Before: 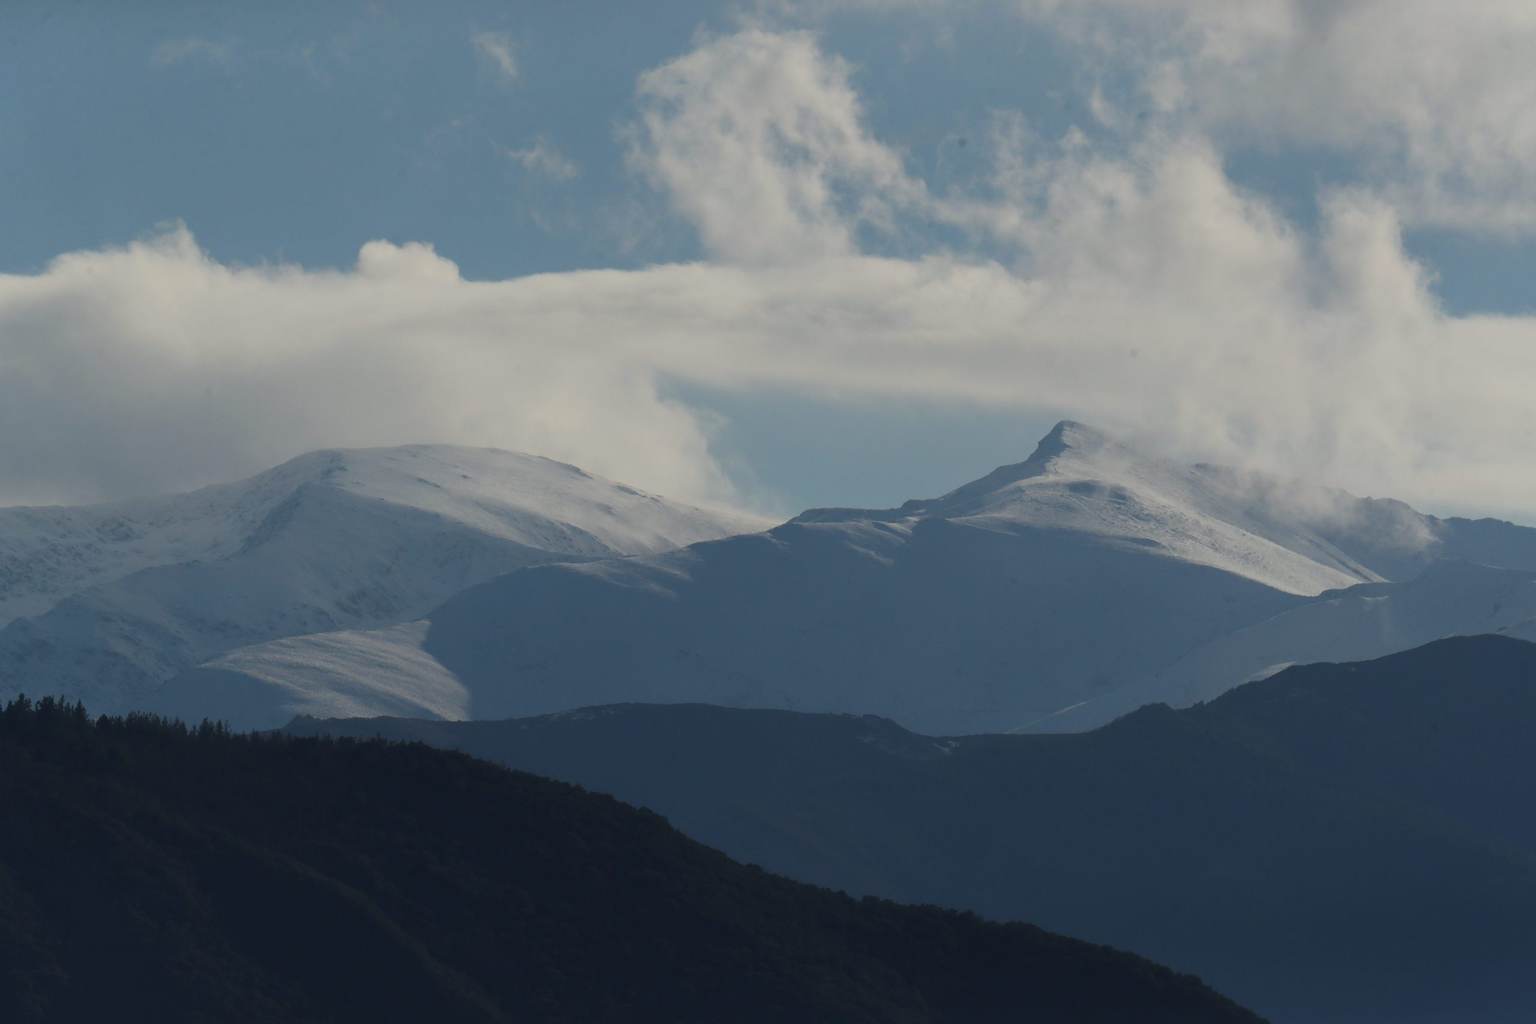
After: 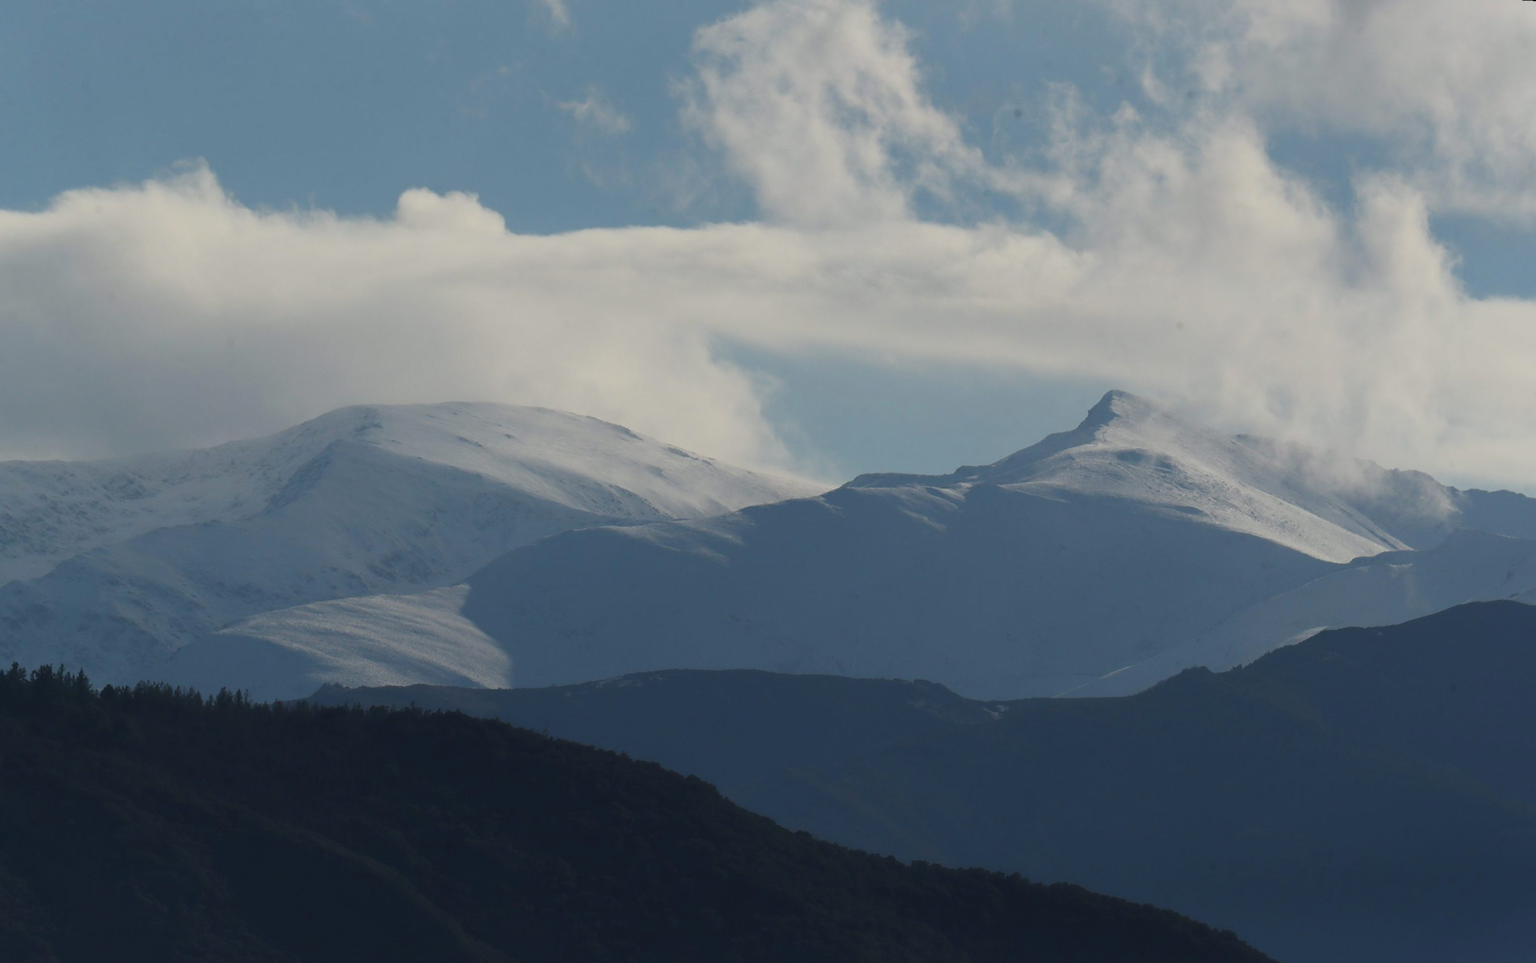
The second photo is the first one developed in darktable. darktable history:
exposure: exposure 0.15 EV, compensate highlight preservation false
rotate and perspective: rotation 0.679°, lens shift (horizontal) 0.136, crop left 0.009, crop right 0.991, crop top 0.078, crop bottom 0.95
